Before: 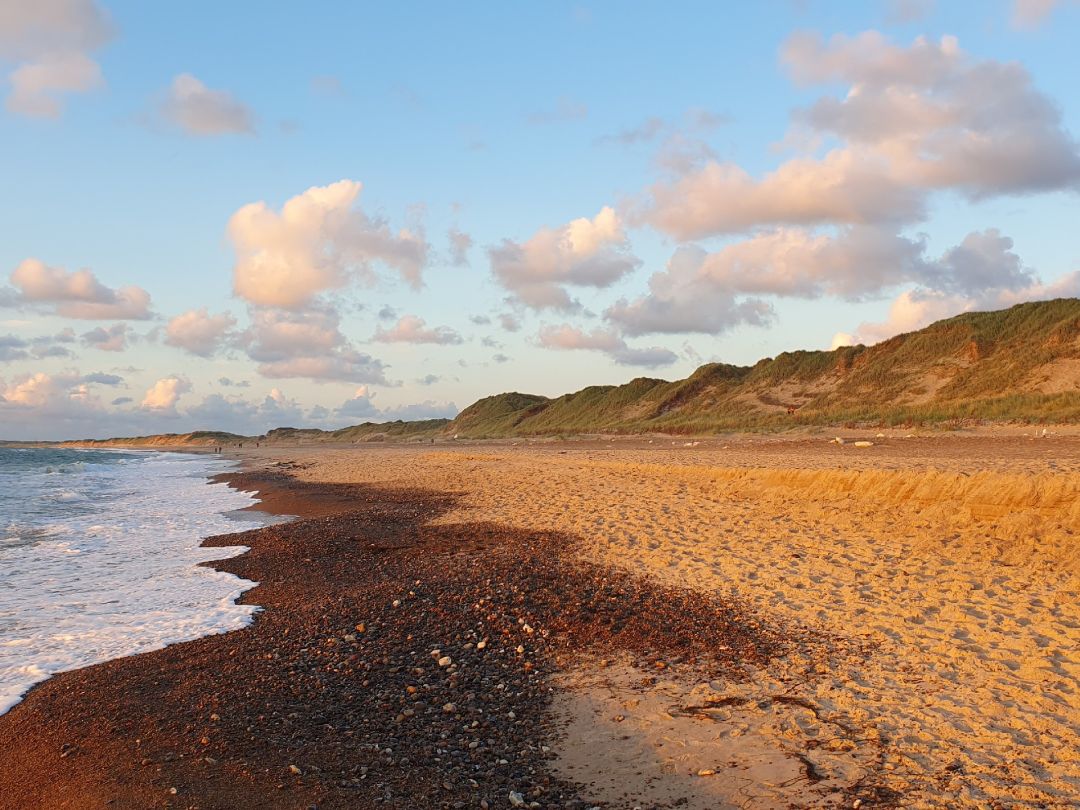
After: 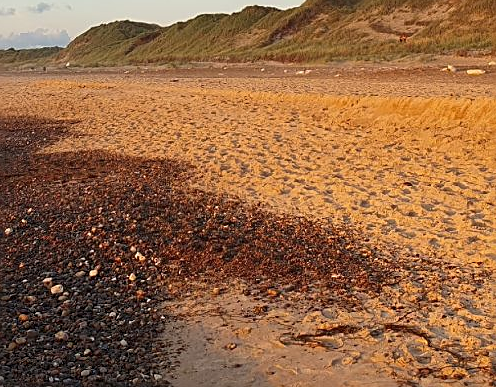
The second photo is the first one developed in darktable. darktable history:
sharpen: on, module defaults
crop: left 35.969%, top 45.981%, right 18.061%, bottom 6.204%
